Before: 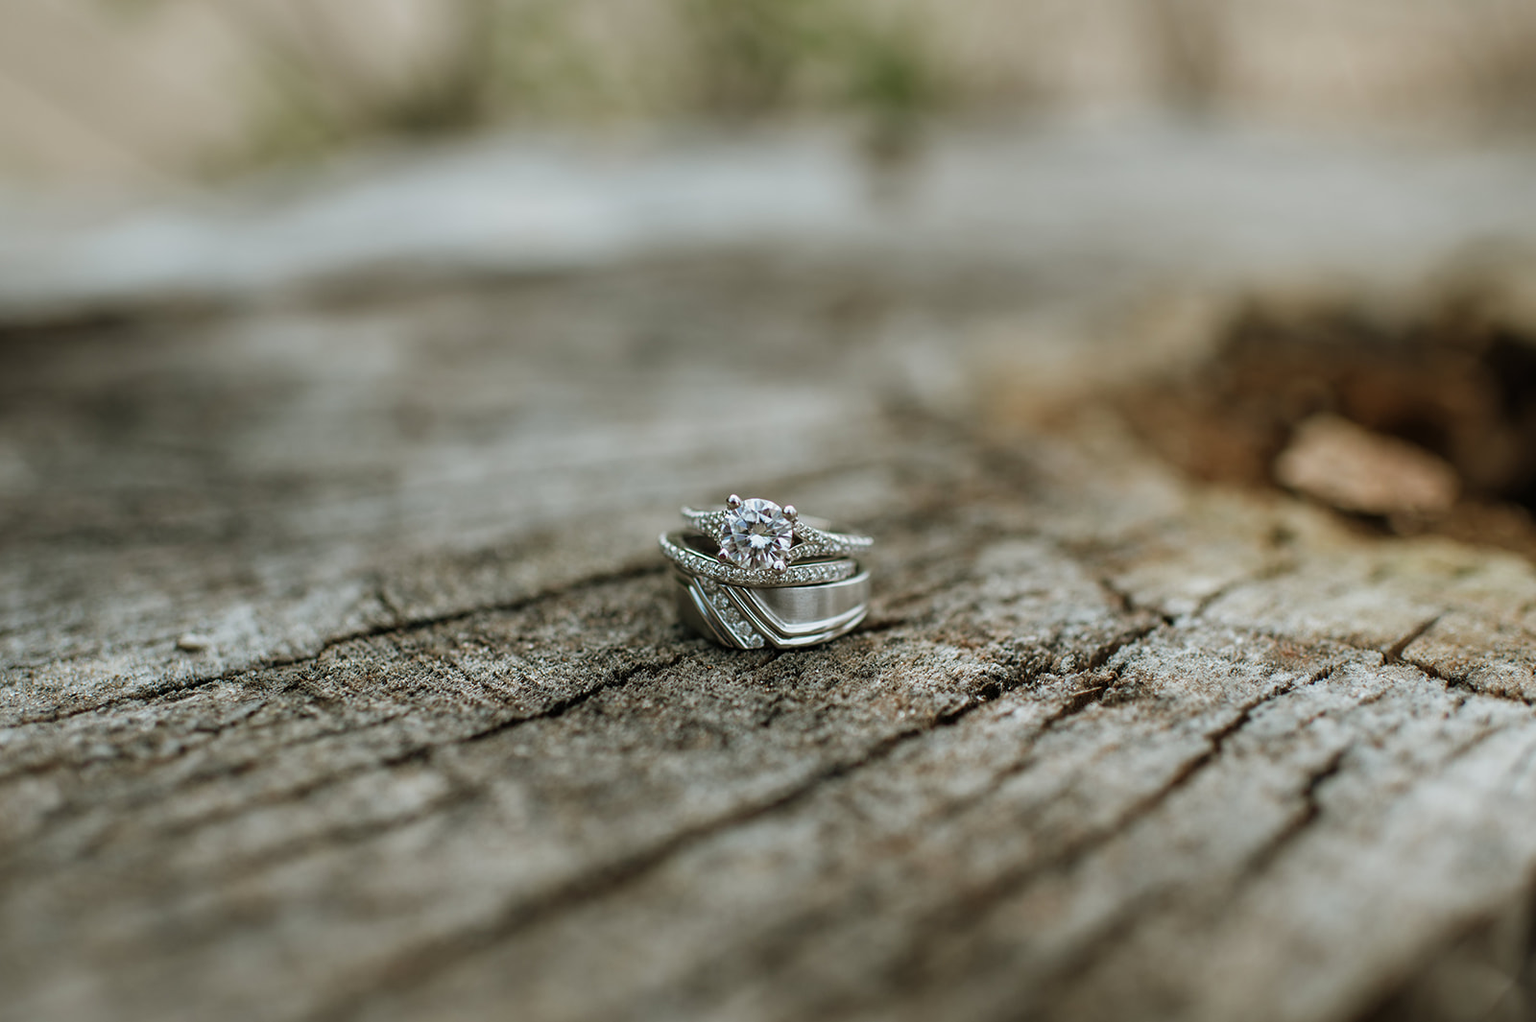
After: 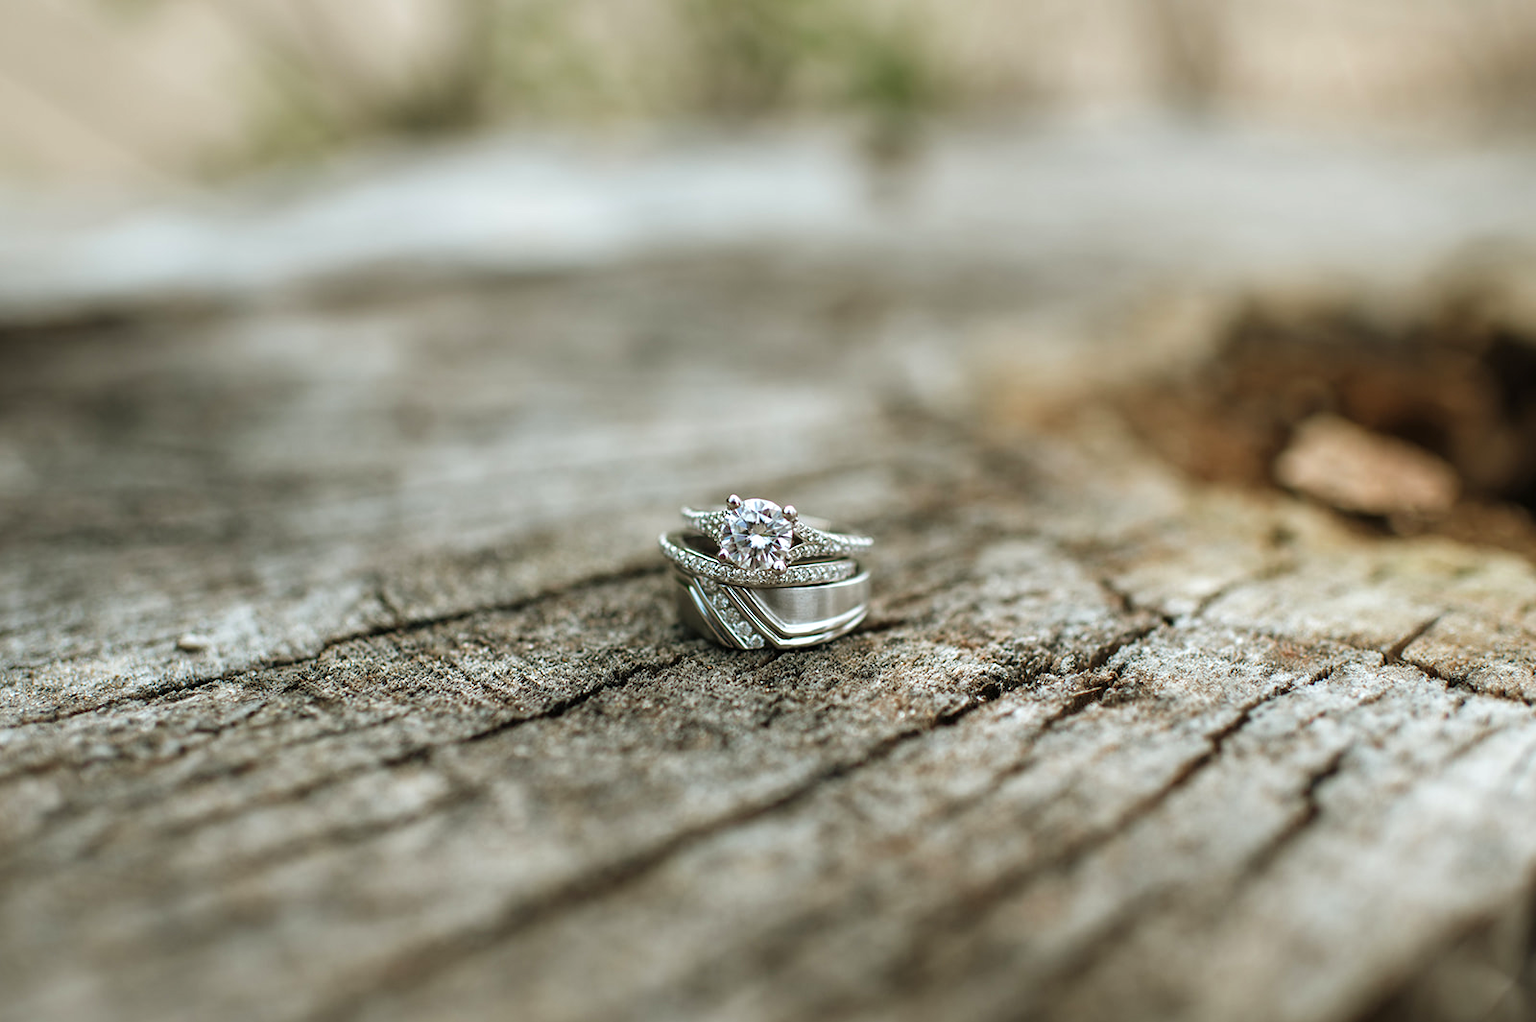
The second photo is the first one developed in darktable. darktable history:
exposure: black level correction 0, exposure 0.498 EV, compensate exposure bias true, compensate highlight preservation false
